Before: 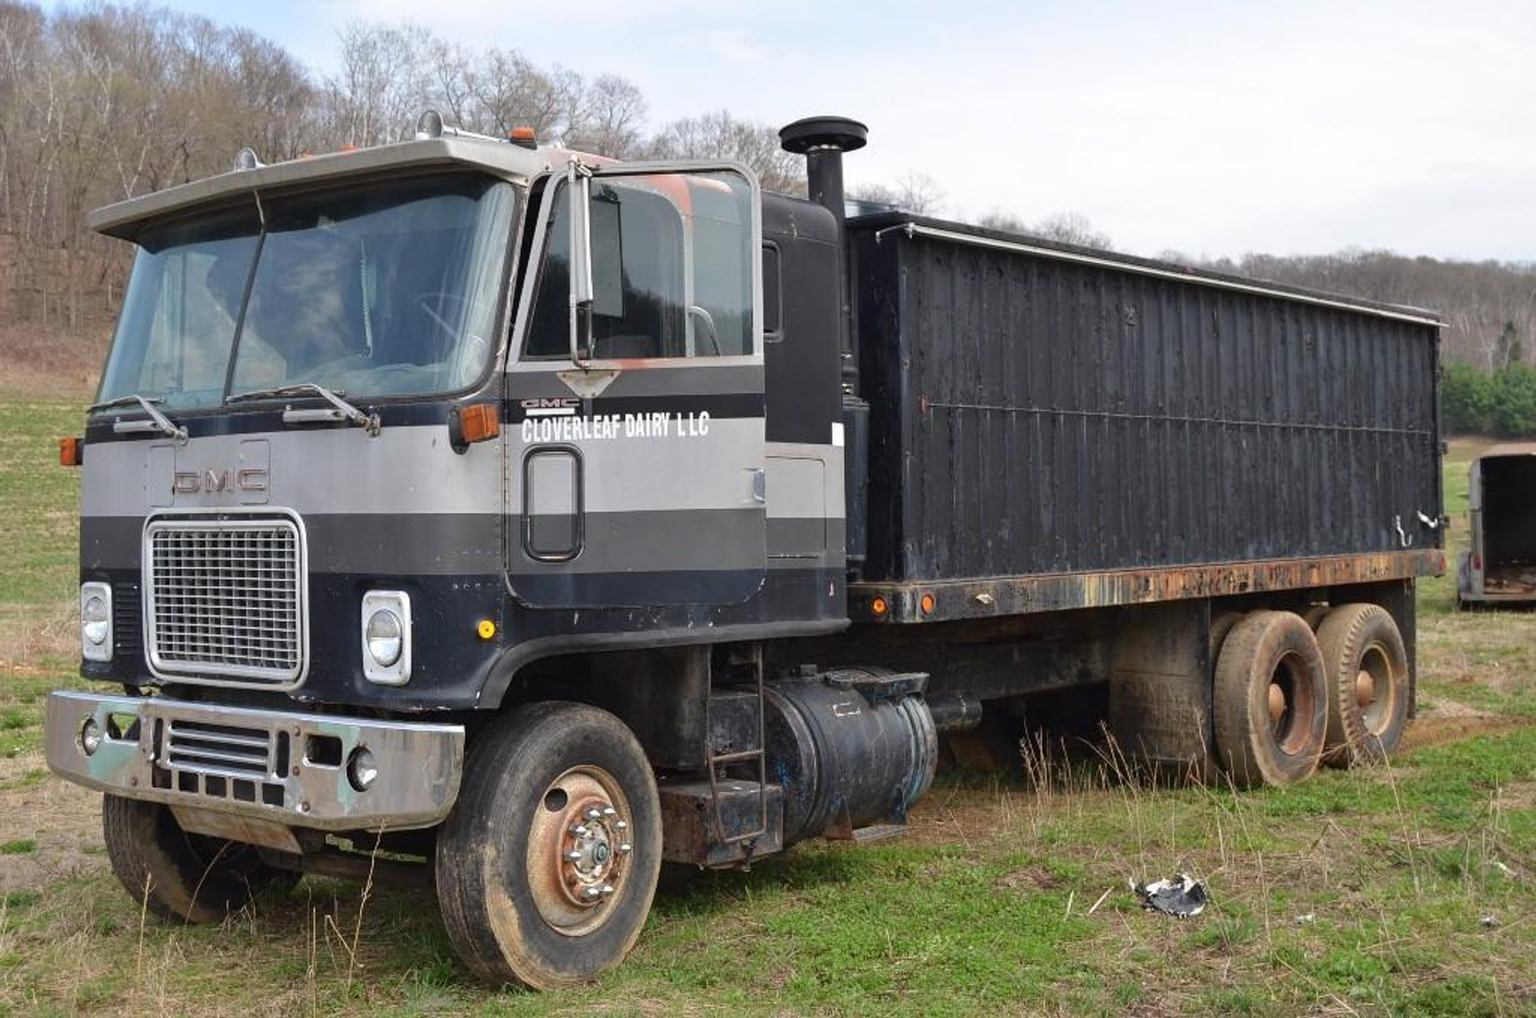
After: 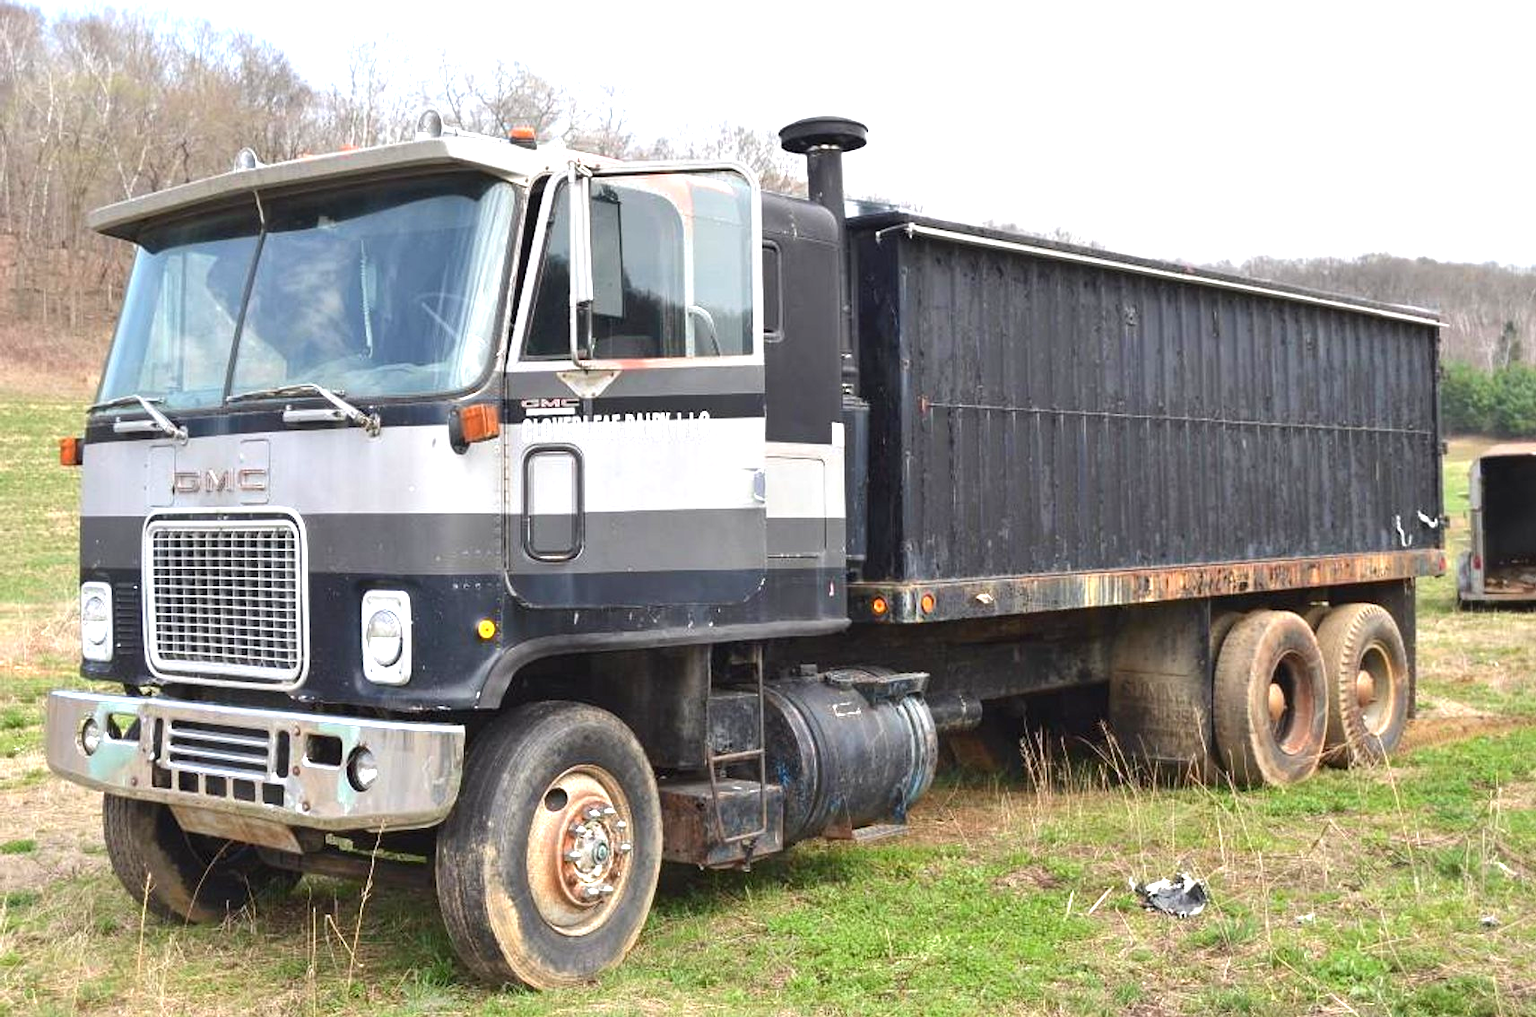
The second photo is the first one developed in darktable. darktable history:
exposure: exposure 1.094 EV, compensate highlight preservation false
